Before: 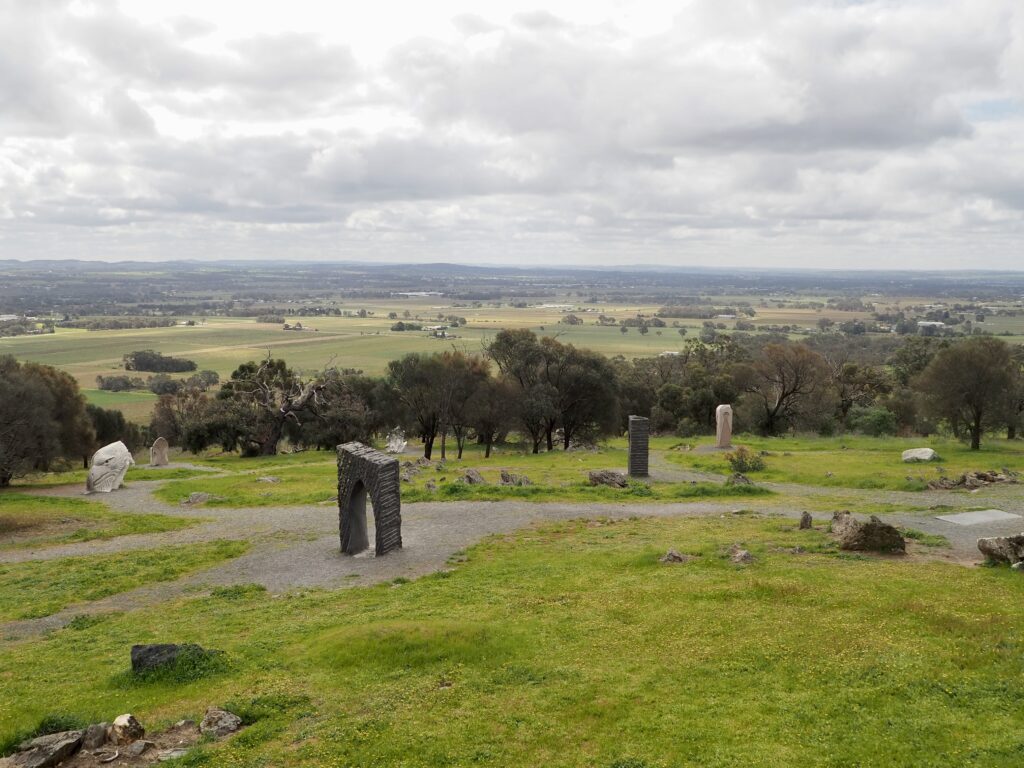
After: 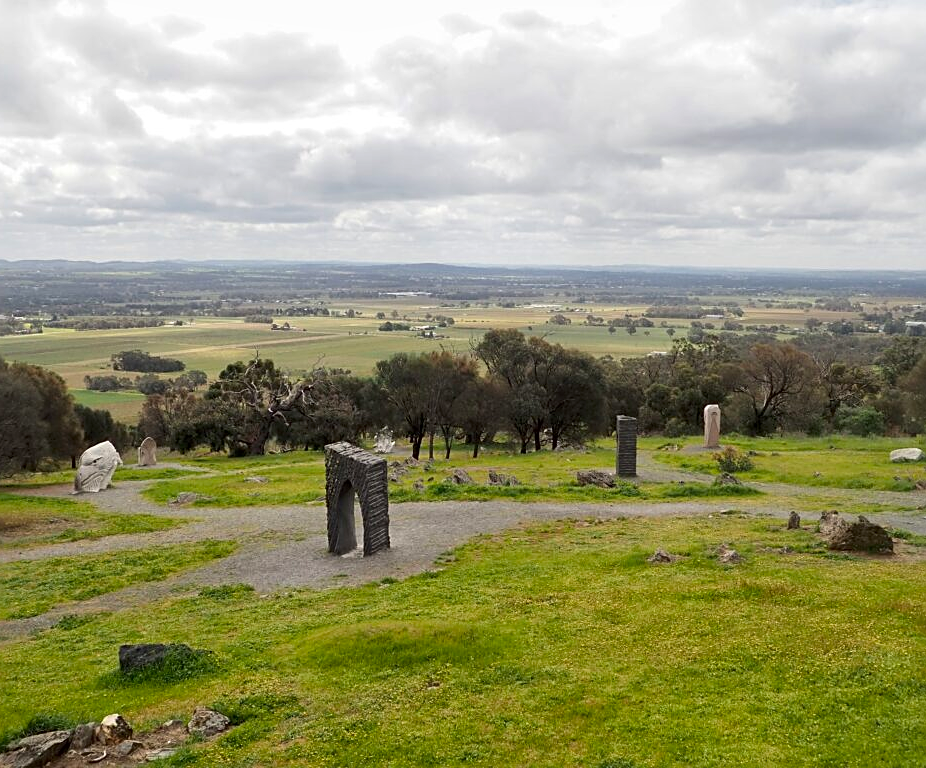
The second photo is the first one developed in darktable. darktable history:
crop and rotate: left 1.249%, right 8.304%
sharpen: on, module defaults
local contrast: mode bilateral grid, contrast 20, coarseness 51, detail 120%, midtone range 0.2
